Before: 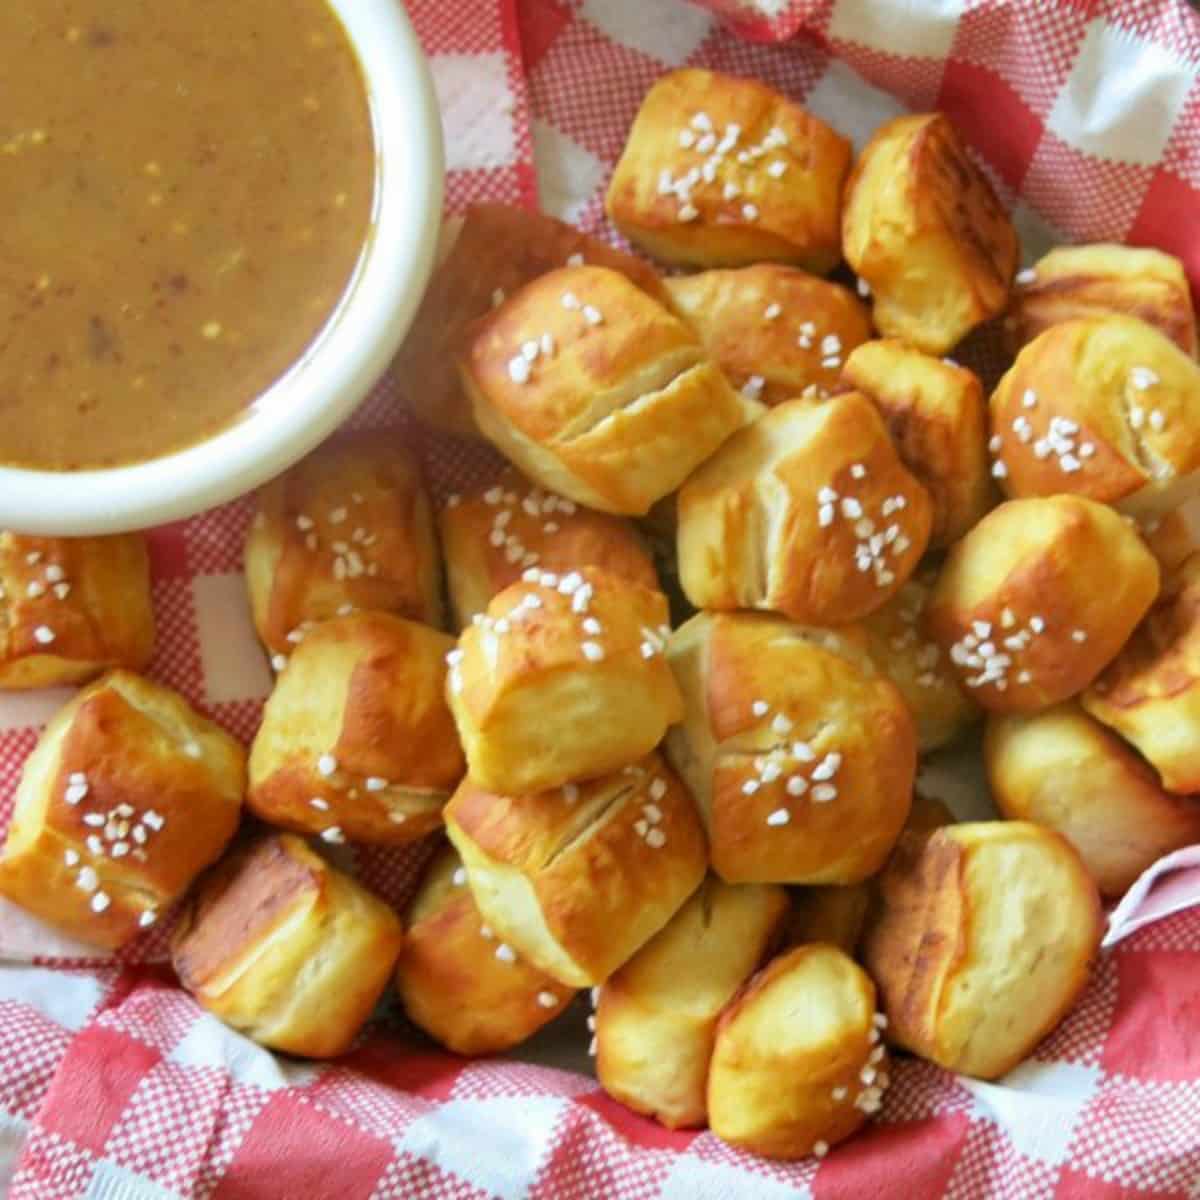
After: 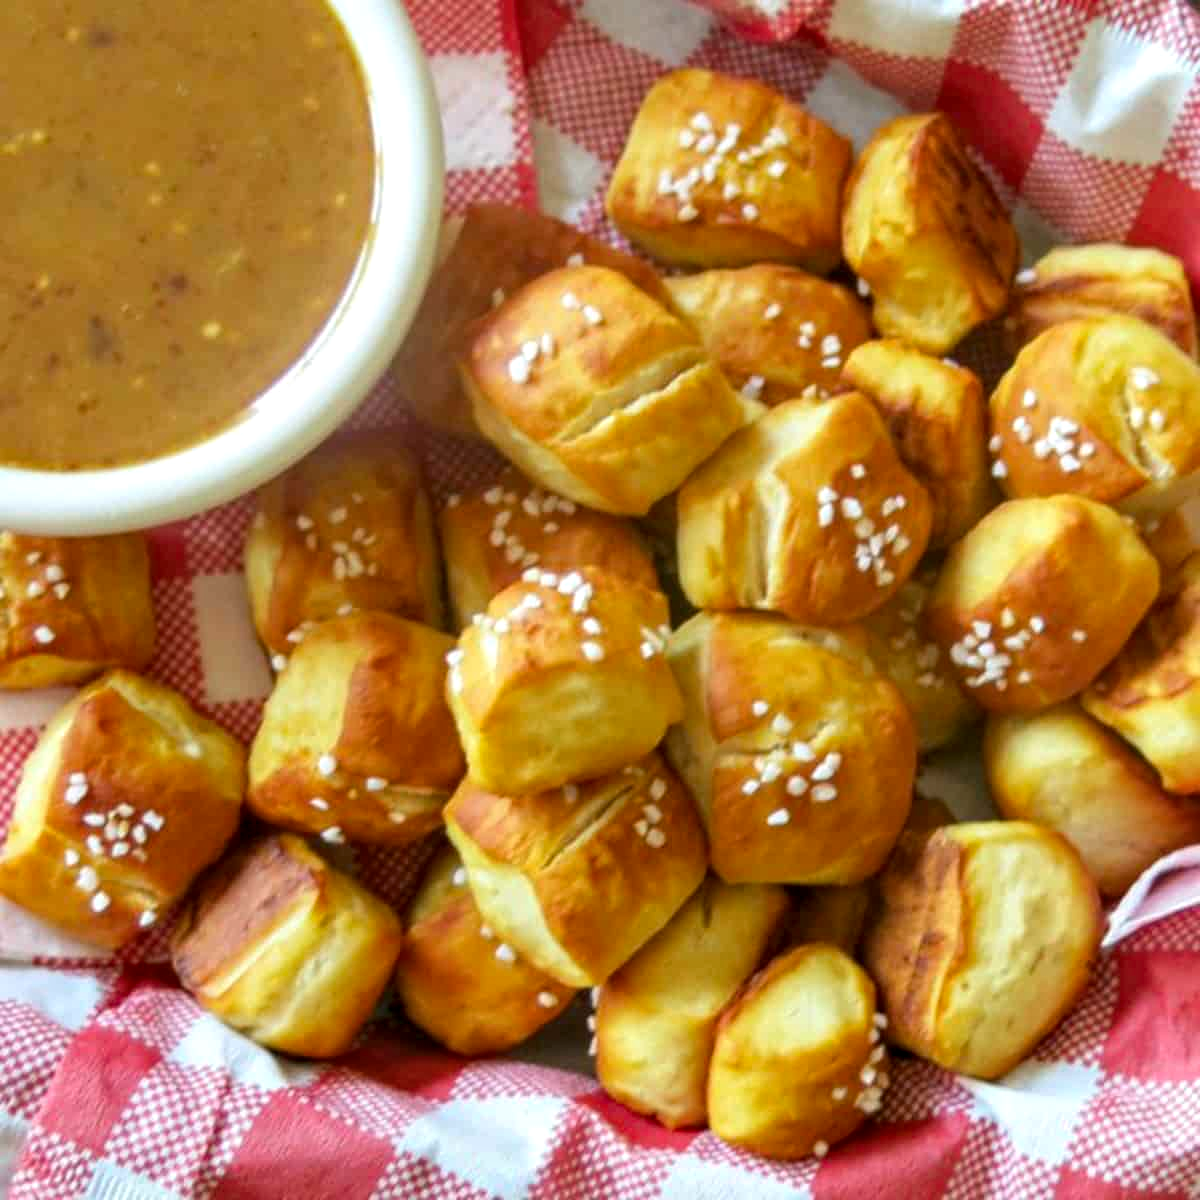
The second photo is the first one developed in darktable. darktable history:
color balance rgb: perceptual saturation grading › global saturation 9.985%, global vibrance 9.836%
local contrast: detail 130%
